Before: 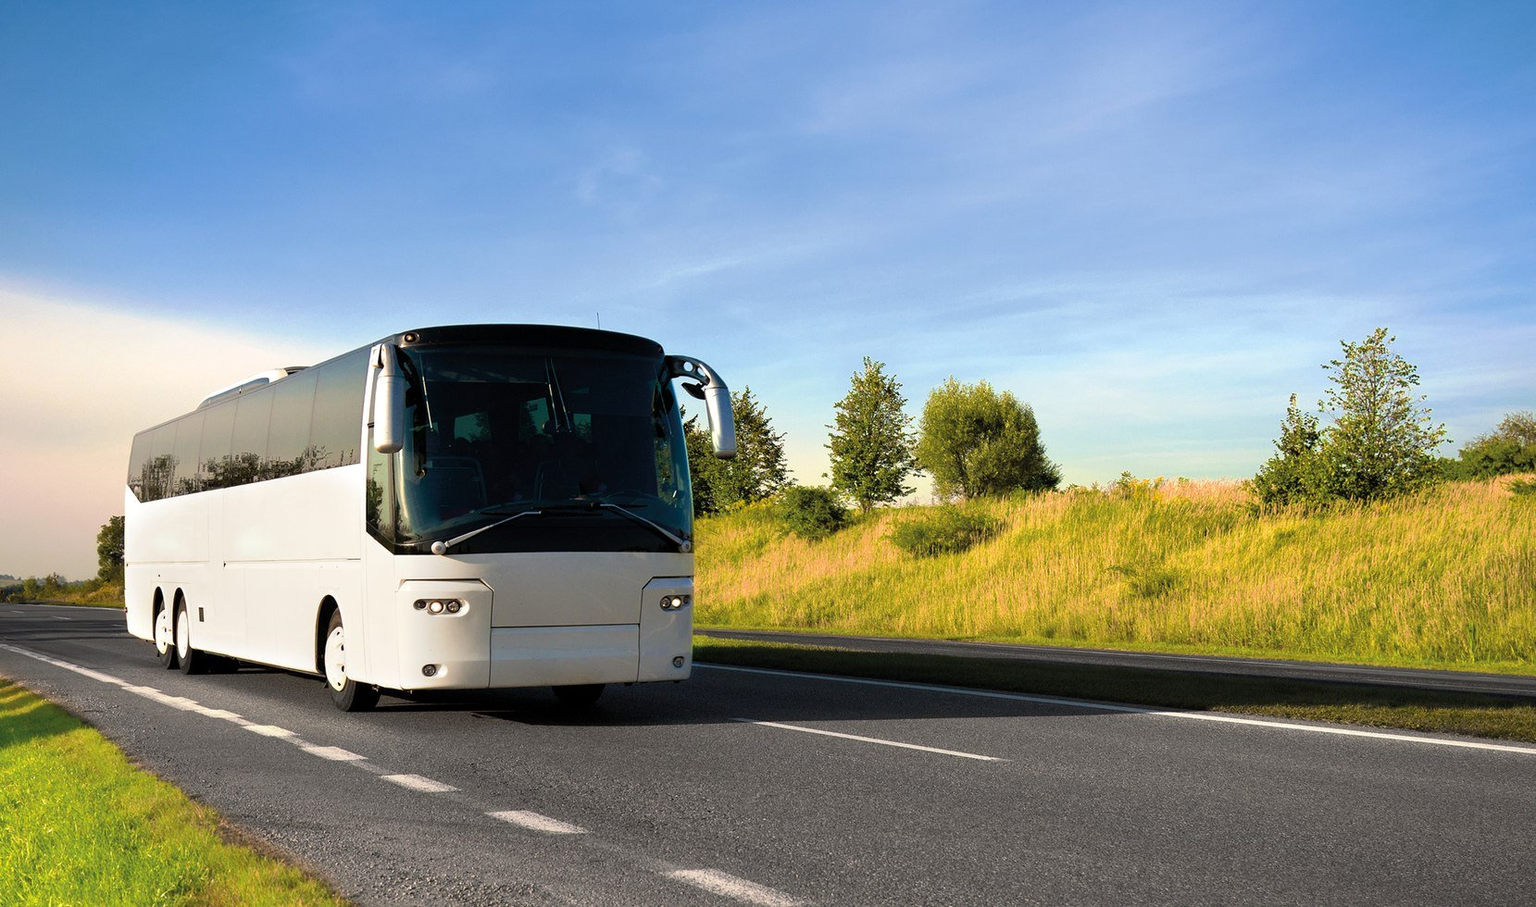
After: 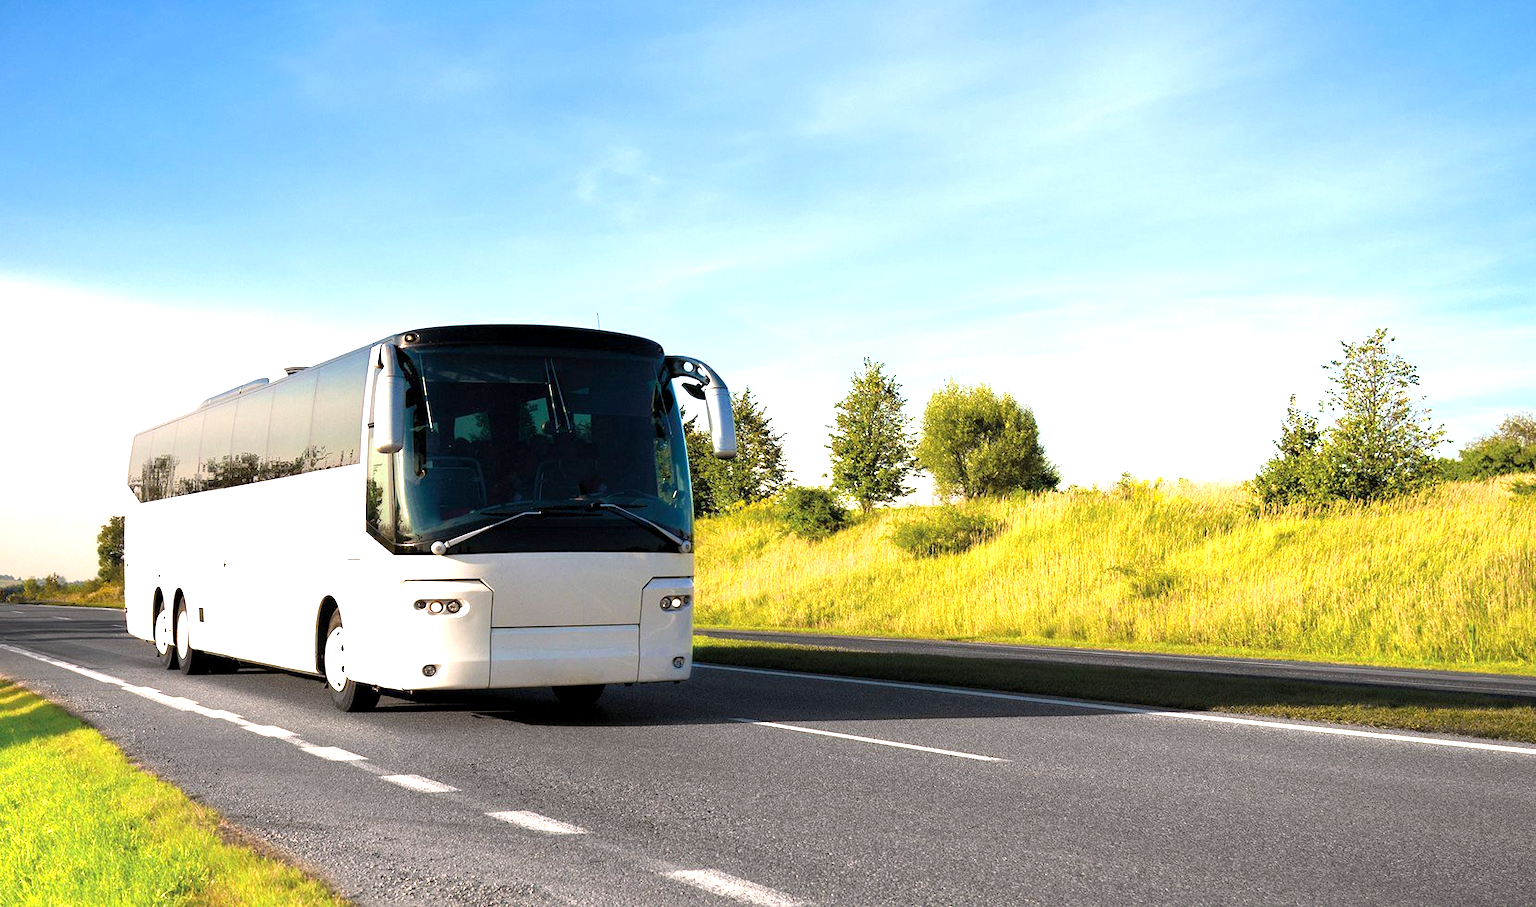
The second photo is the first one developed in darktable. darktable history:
white balance: red 1.009, blue 1.027
rotate and perspective: automatic cropping original format, crop left 0, crop top 0
exposure: black level correction 0.001, exposure 0.955 EV, compensate exposure bias true, compensate highlight preservation false
